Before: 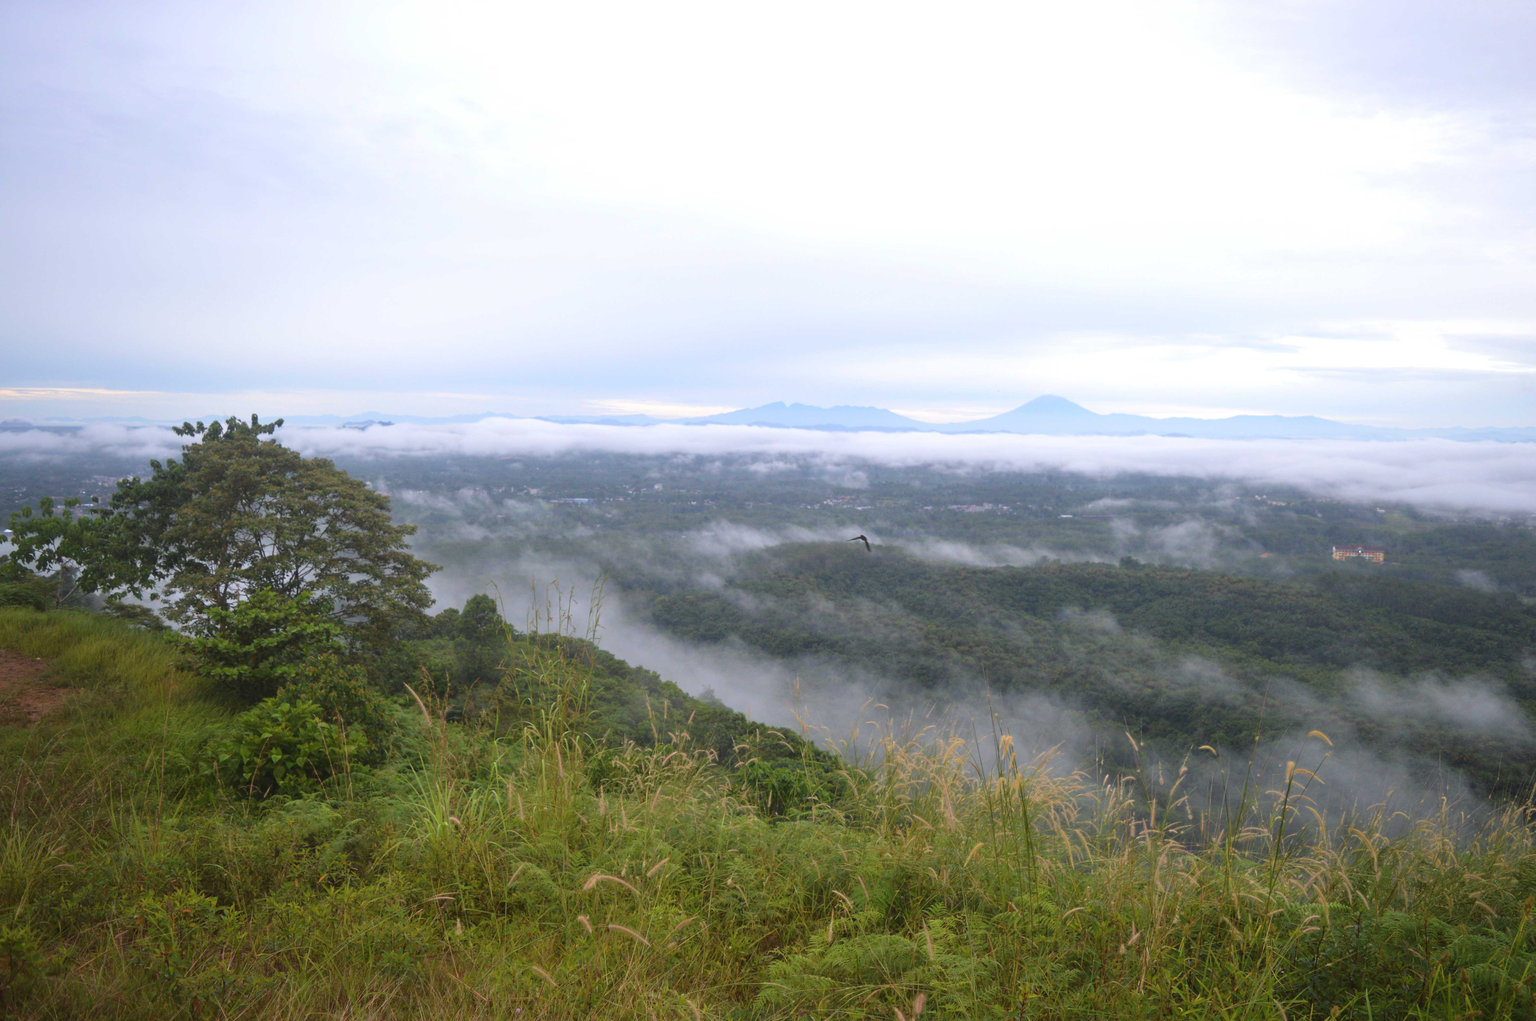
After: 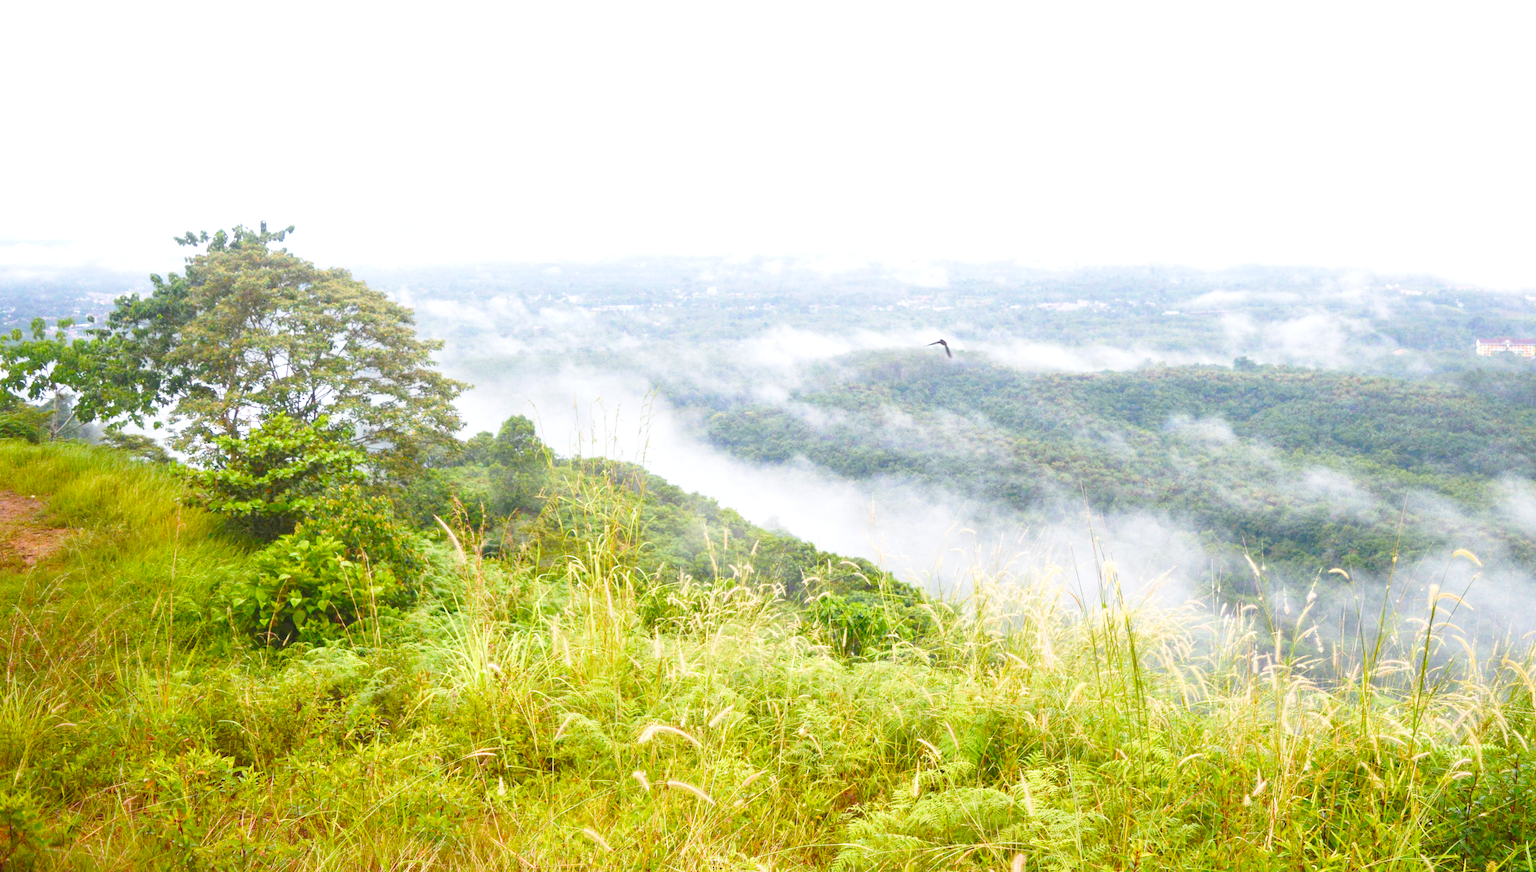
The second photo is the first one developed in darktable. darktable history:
rotate and perspective: rotation -1.32°, lens shift (horizontal) -0.031, crop left 0.015, crop right 0.985, crop top 0.047, crop bottom 0.982
crop: top 20.916%, right 9.437%, bottom 0.316%
exposure: exposure 1 EV, compensate highlight preservation false
base curve: curves: ch0 [(0, 0) (0.028, 0.03) (0.121, 0.232) (0.46, 0.748) (0.859, 0.968) (1, 1)], preserve colors none
color balance rgb: perceptual saturation grading › global saturation 25%, perceptual saturation grading › highlights -50%, perceptual saturation grading › shadows 30%, perceptual brilliance grading › global brilliance 12%, global vibrance 20%
